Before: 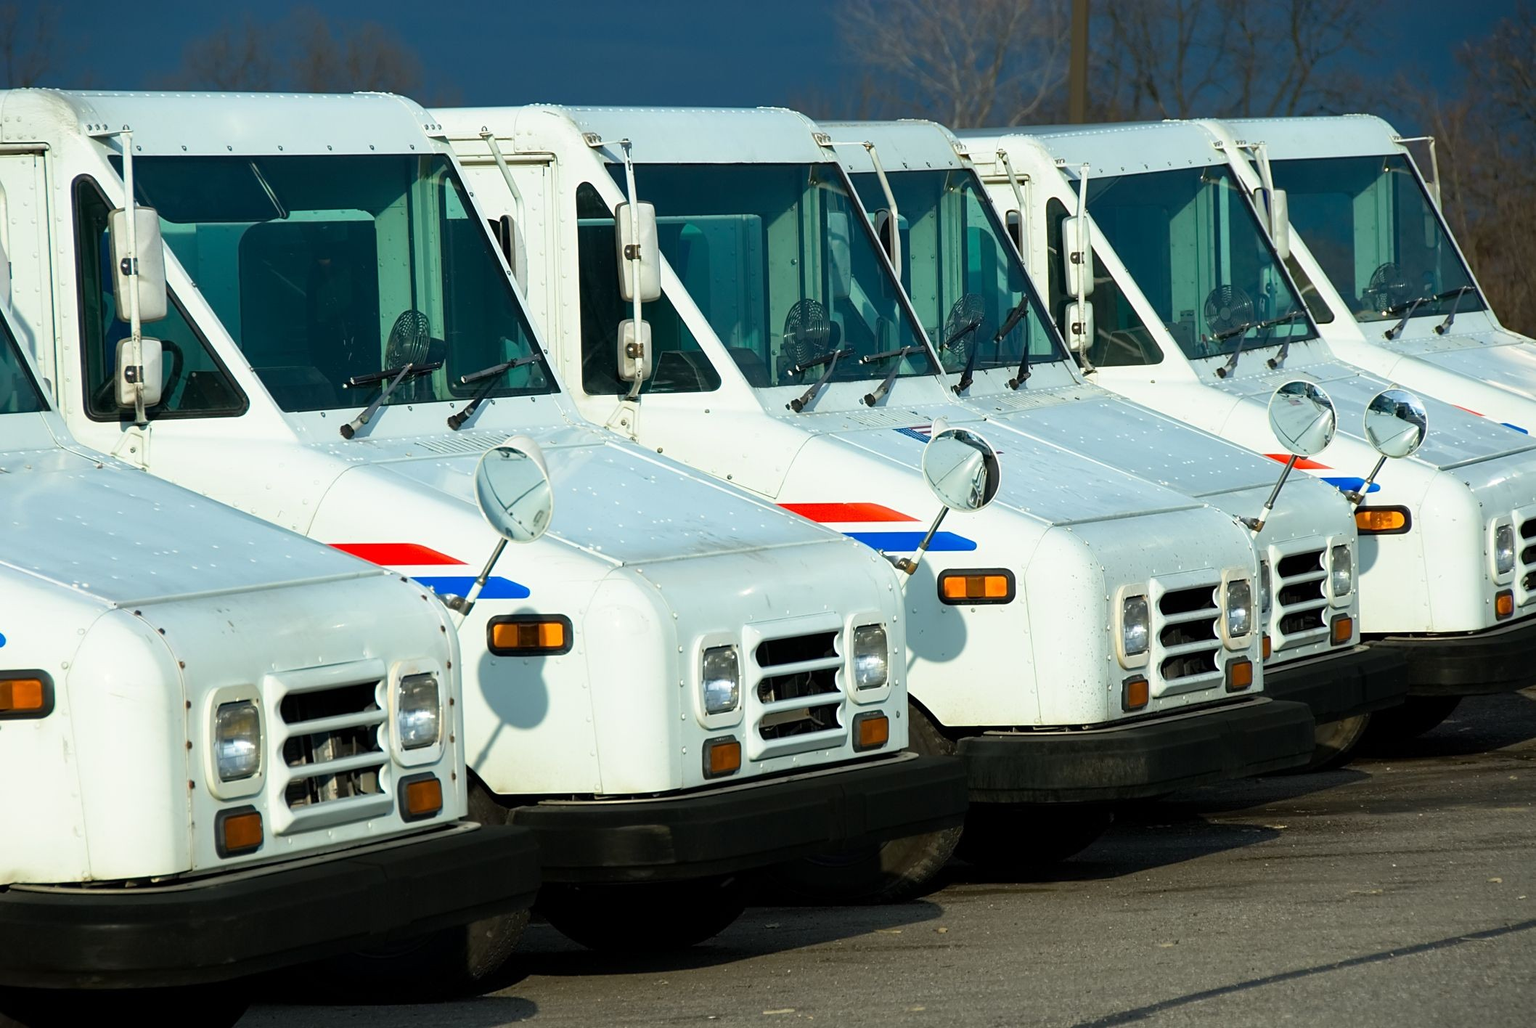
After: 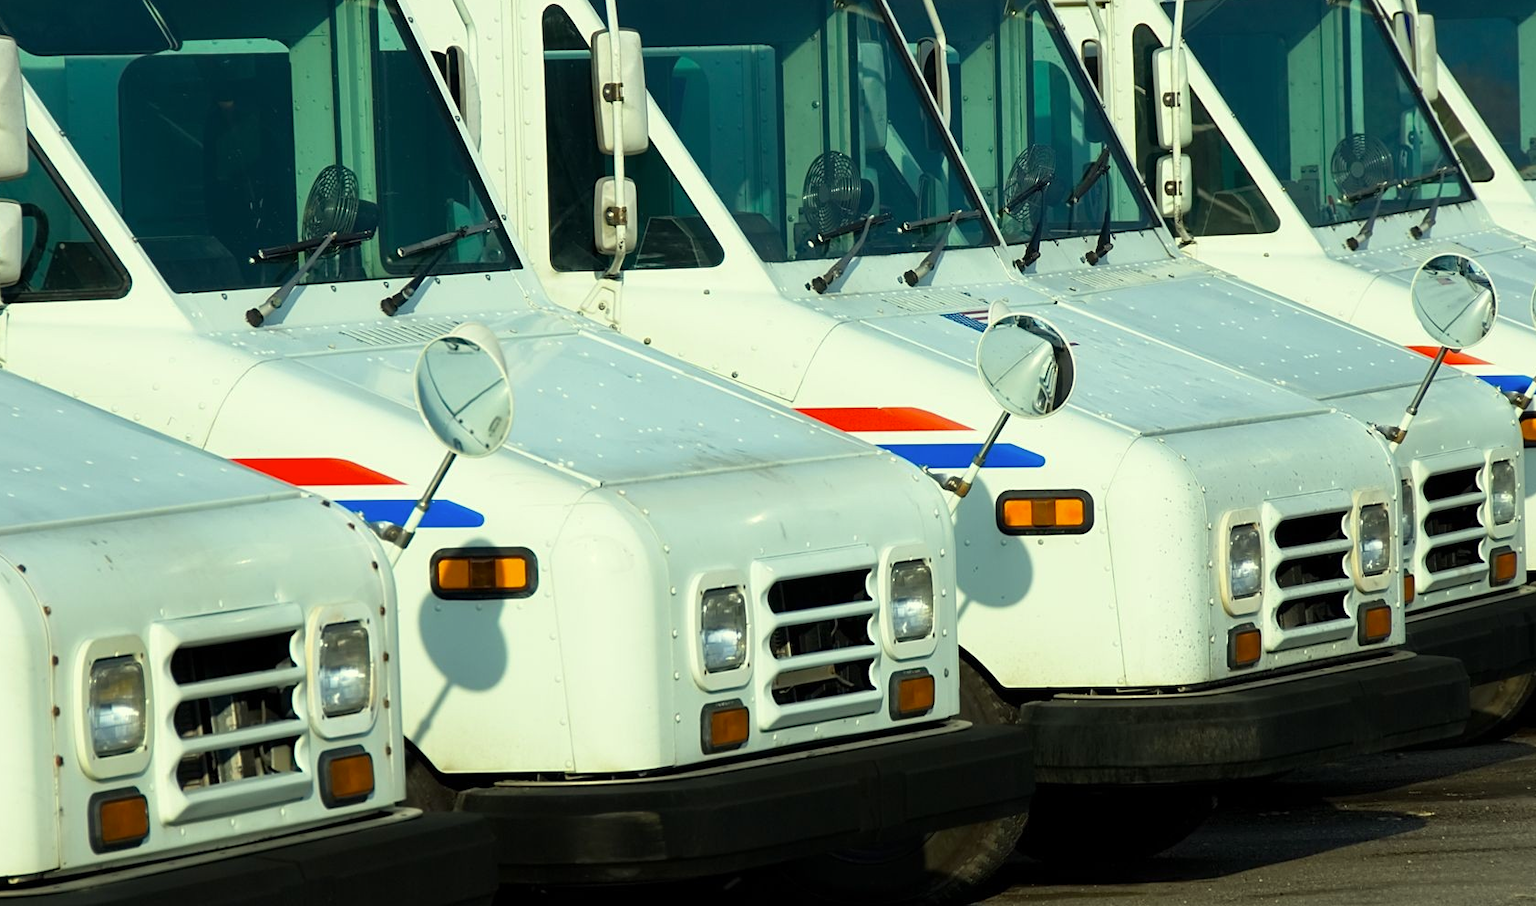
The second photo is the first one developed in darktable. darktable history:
crop: left 9.425%, top 17.414%, right 10.919%, bottom 12.344%
color correction: highlights a* -5.67, highlights b* 11.15
